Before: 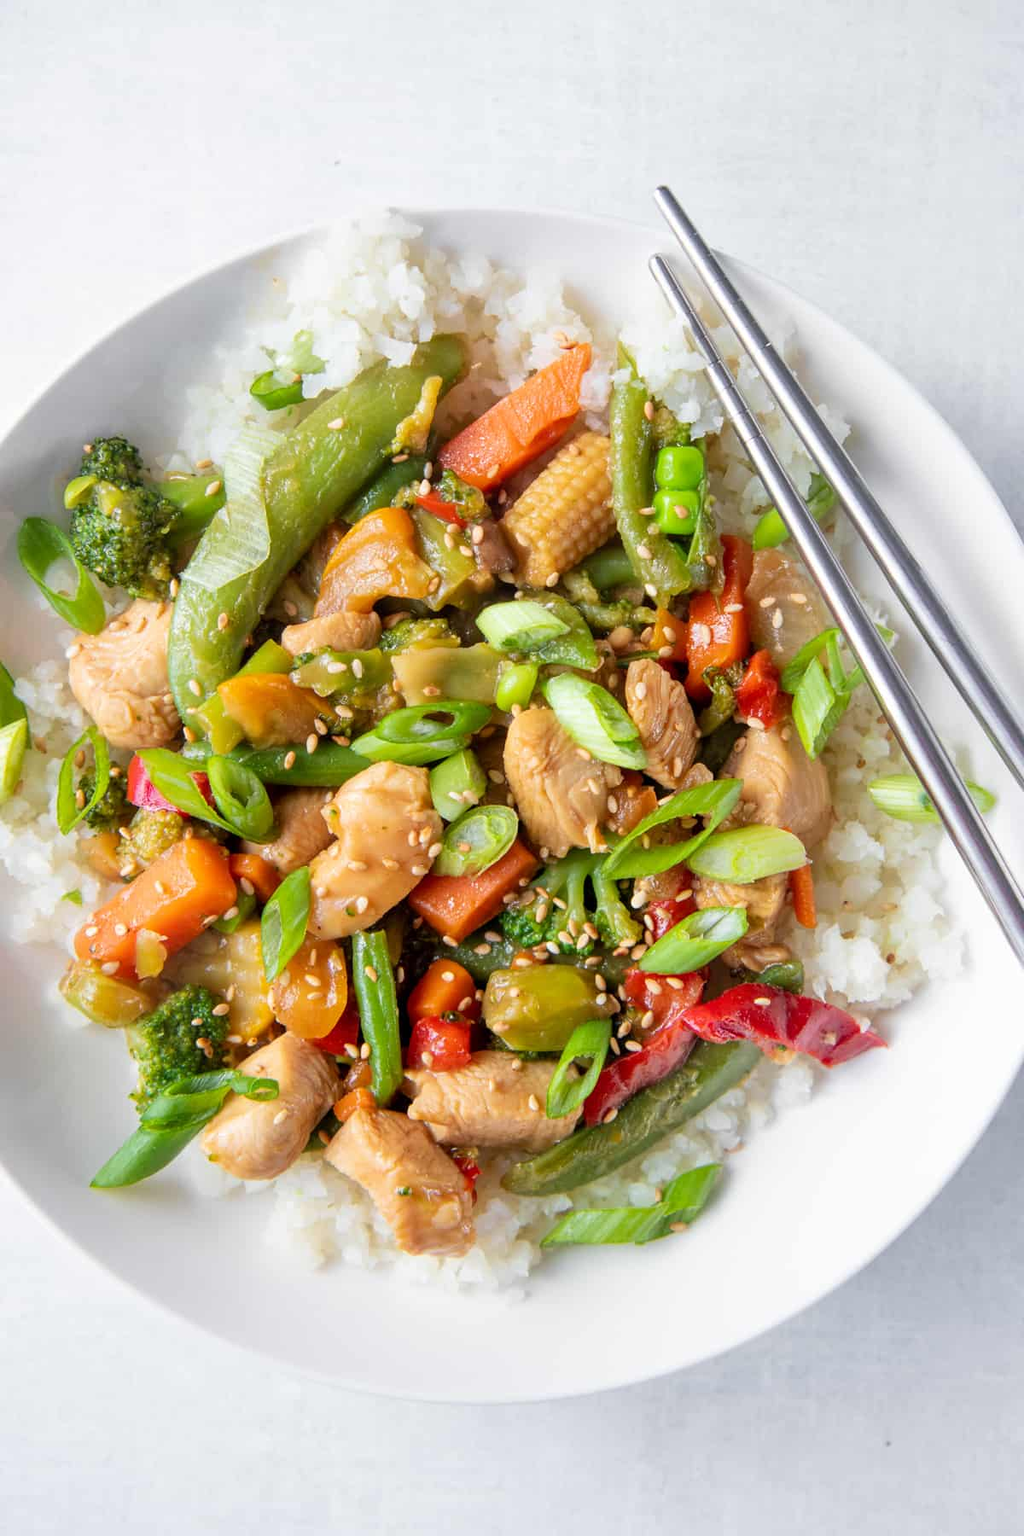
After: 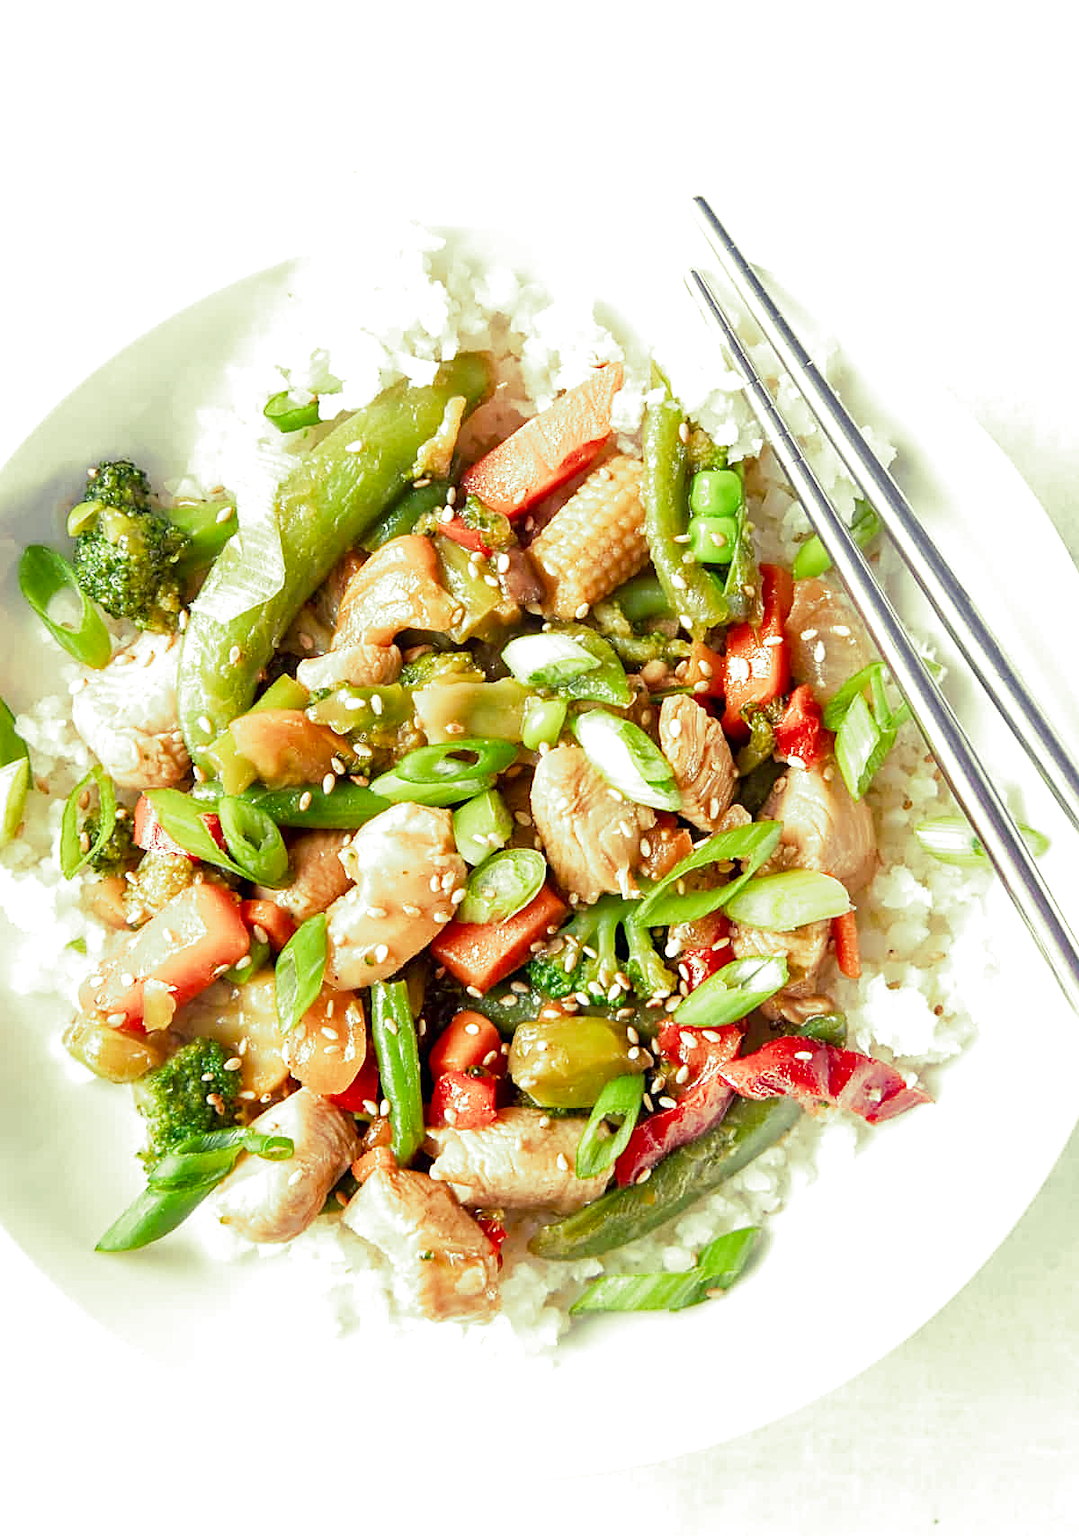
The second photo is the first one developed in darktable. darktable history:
crop and rotate: top 0%, bottom 5.097%
exposure: exposure 0.566 EV, compensate highlight preservation false
split-toning: shadows › hue 290.82°, shadows › saturation 0.34, highlights › saturation 0.38, balance 0, compress 50%
sharpen: on, module defaults
contrast brightness saturation: contrast 0.04, saturation 0.16
